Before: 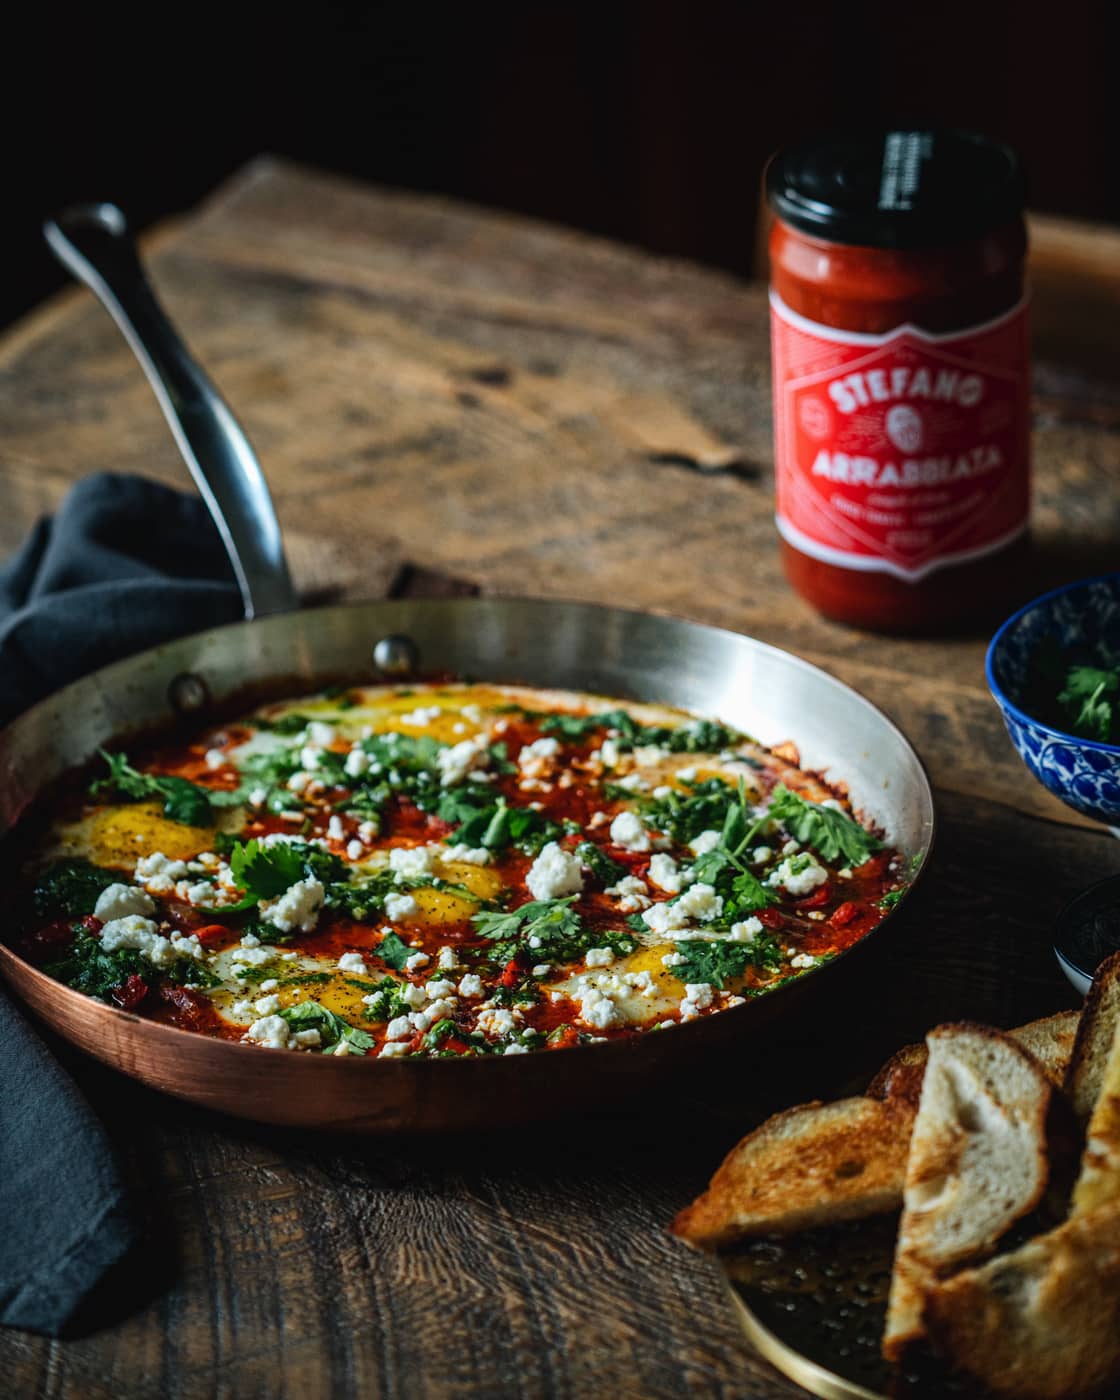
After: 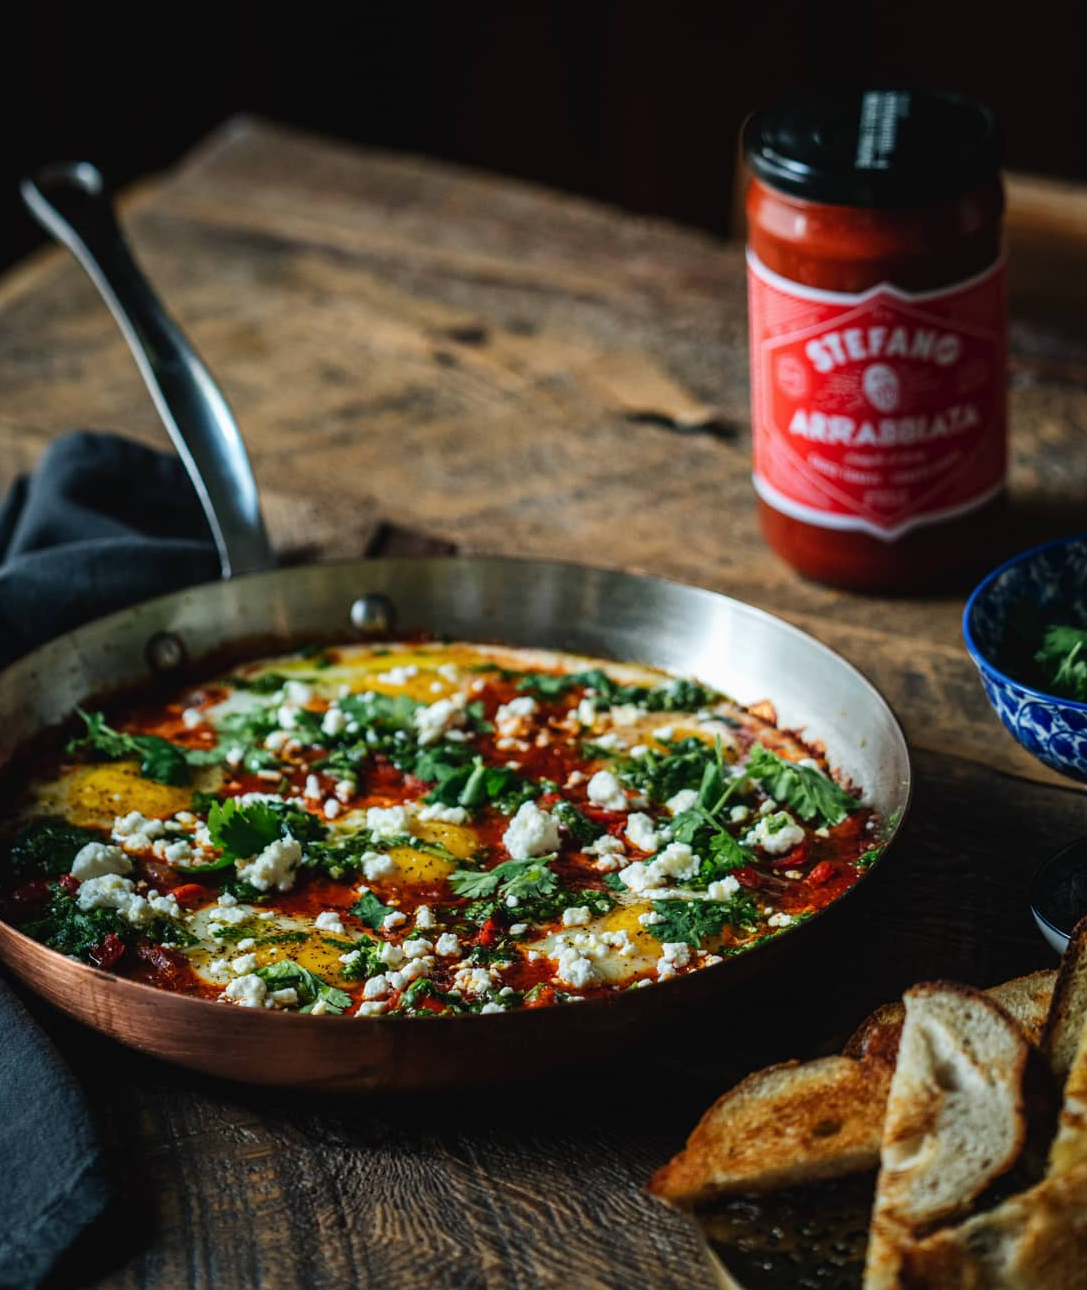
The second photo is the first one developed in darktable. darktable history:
crop: left 2.089%, top 2.94%, right 0.842%, bottom 4.884%
